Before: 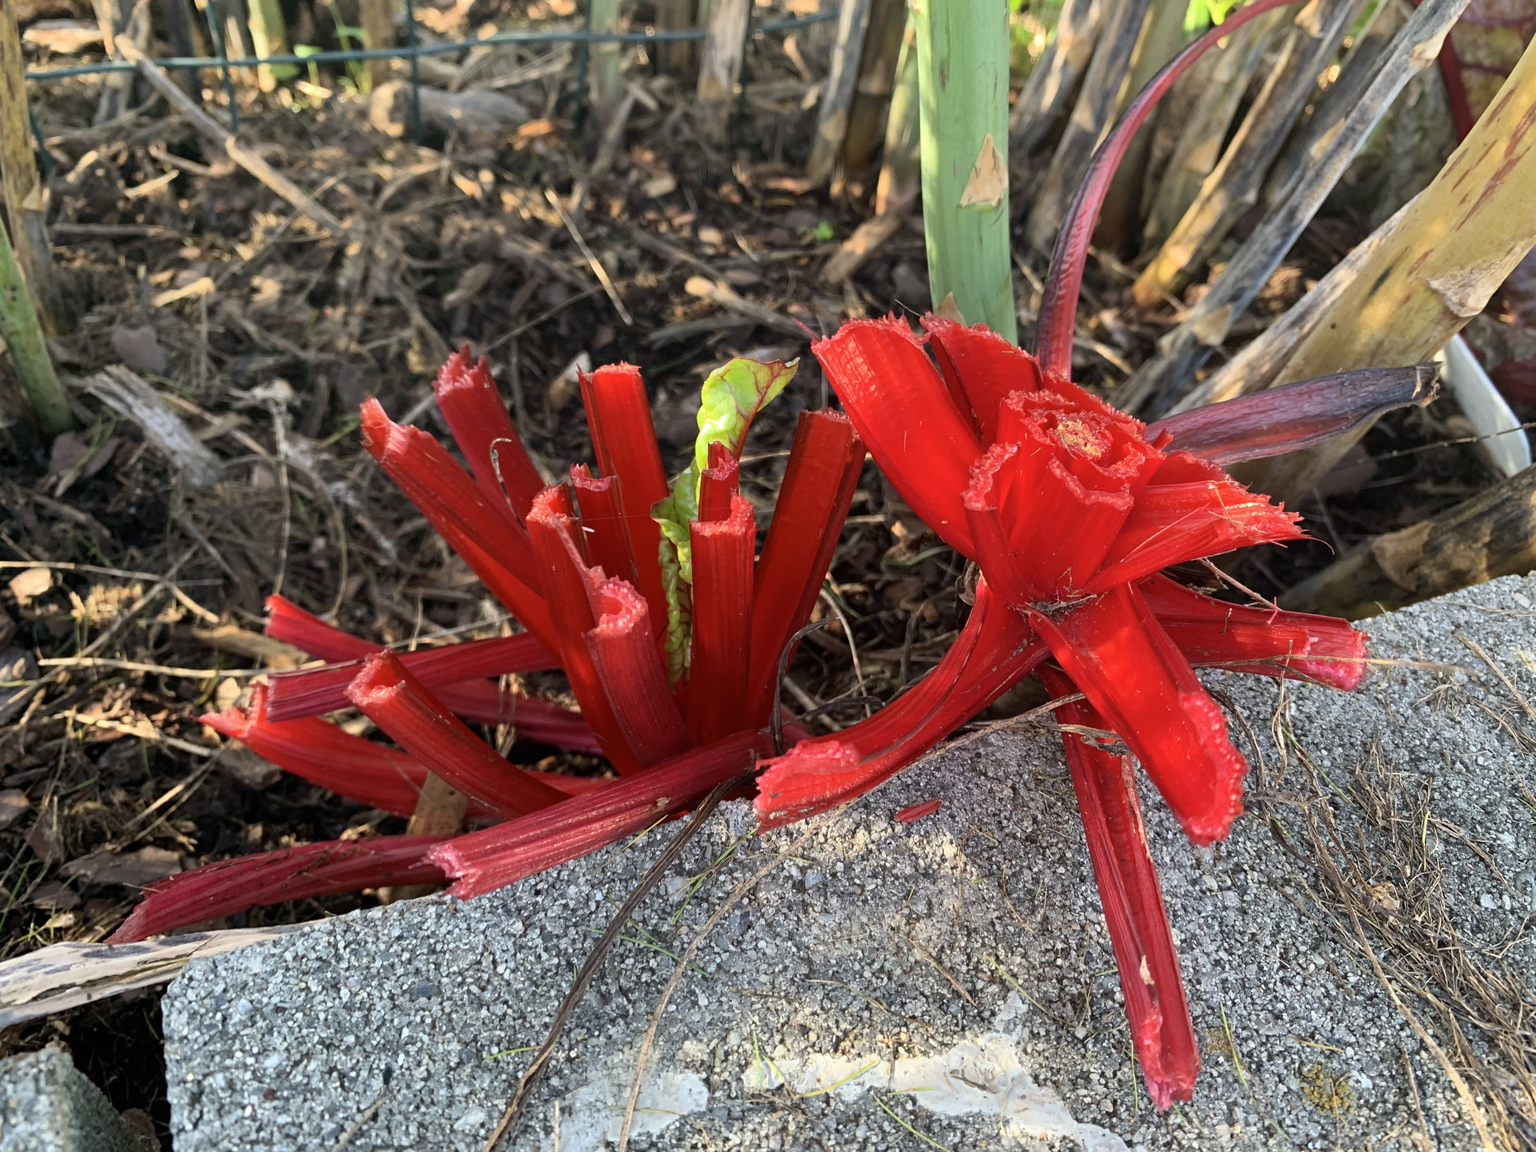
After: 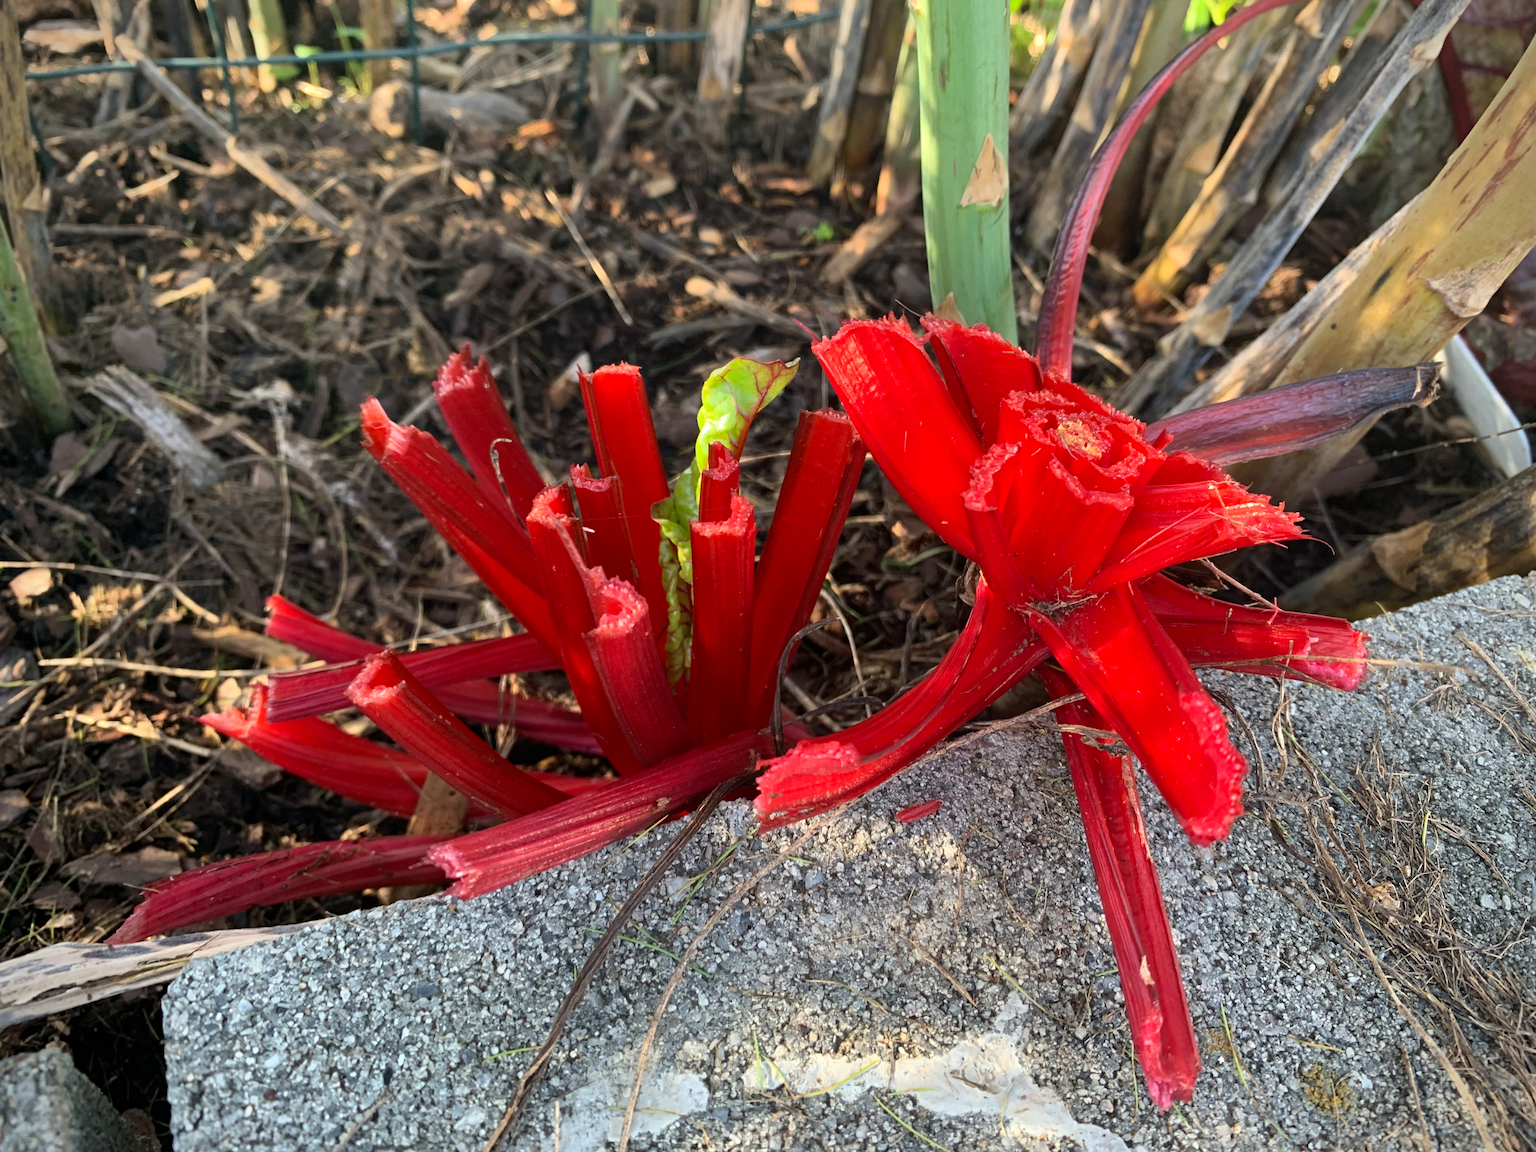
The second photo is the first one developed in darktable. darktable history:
vignetting: fall-off start 91.47%, brightness -0.714, saturation -0.482
